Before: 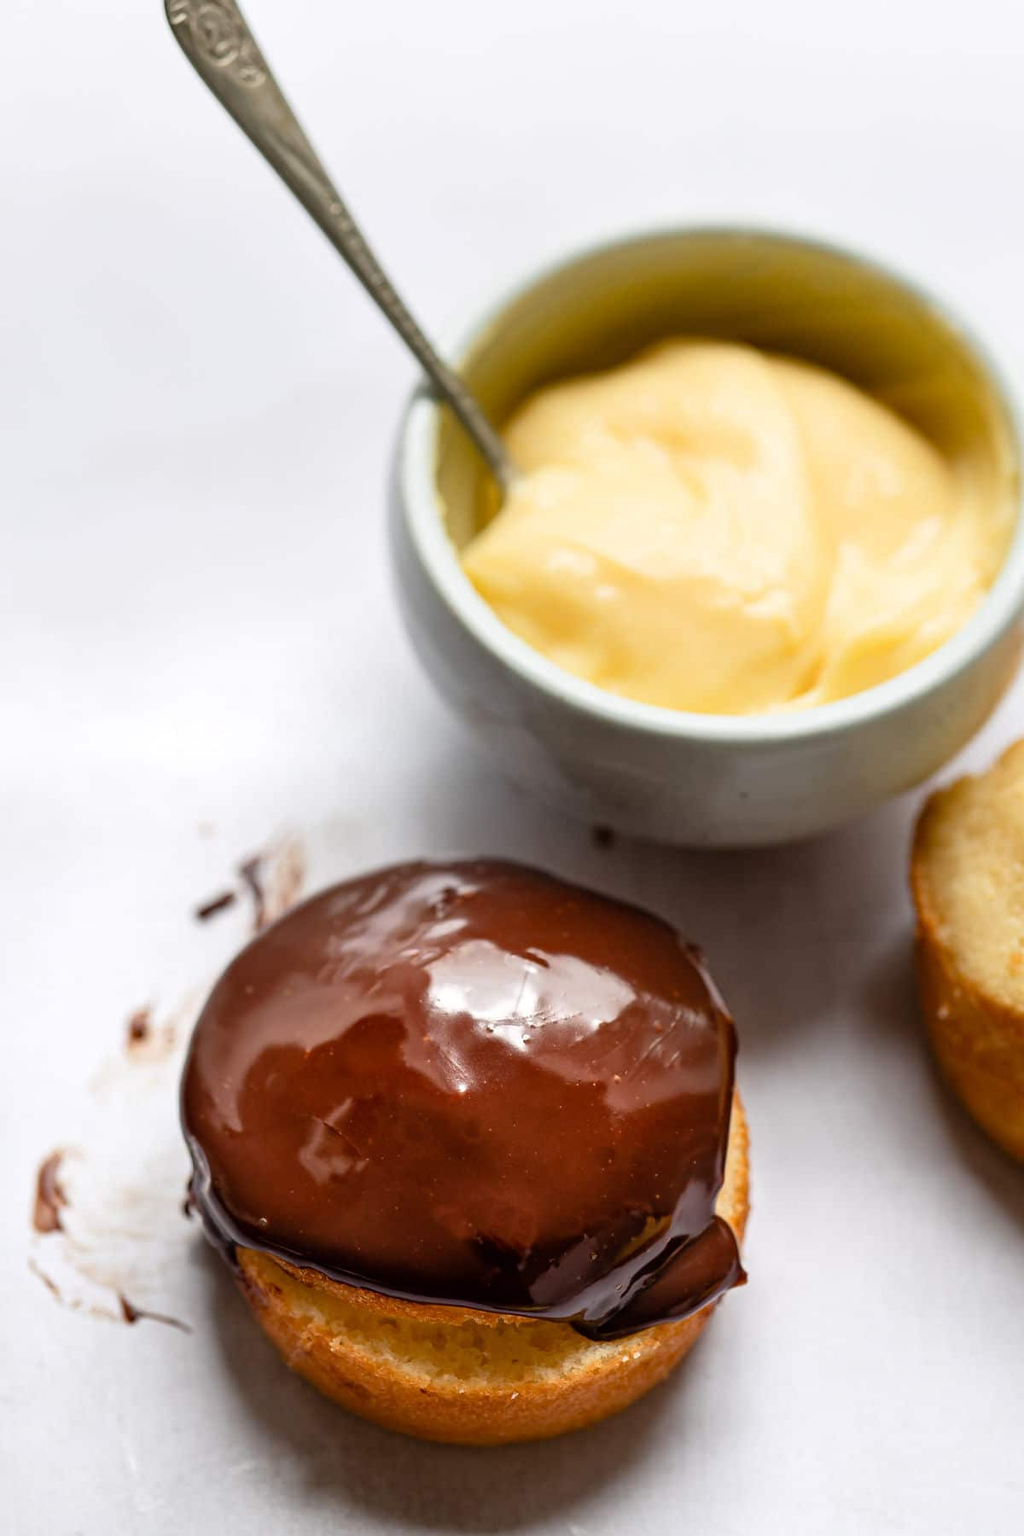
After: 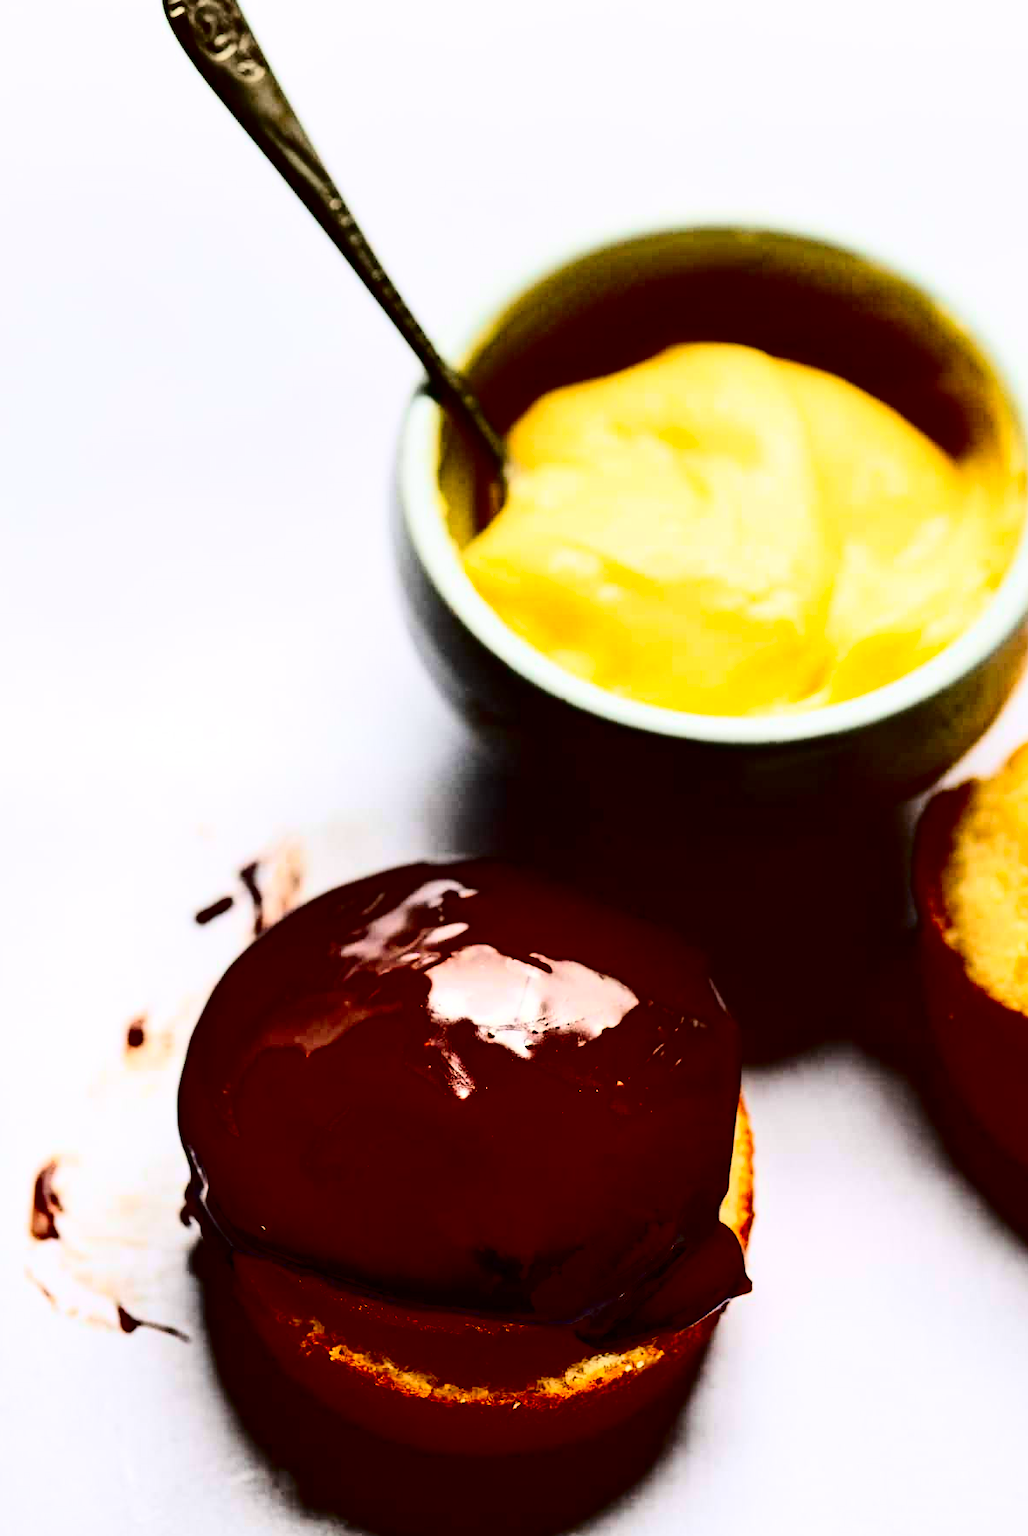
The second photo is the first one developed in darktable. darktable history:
crop: left 0.441%, top 0.471%, right 0.241%, bottom 0.643%
contrast brightness saturation: contrast 0.782, brightness -0.992, saturation 0.985
